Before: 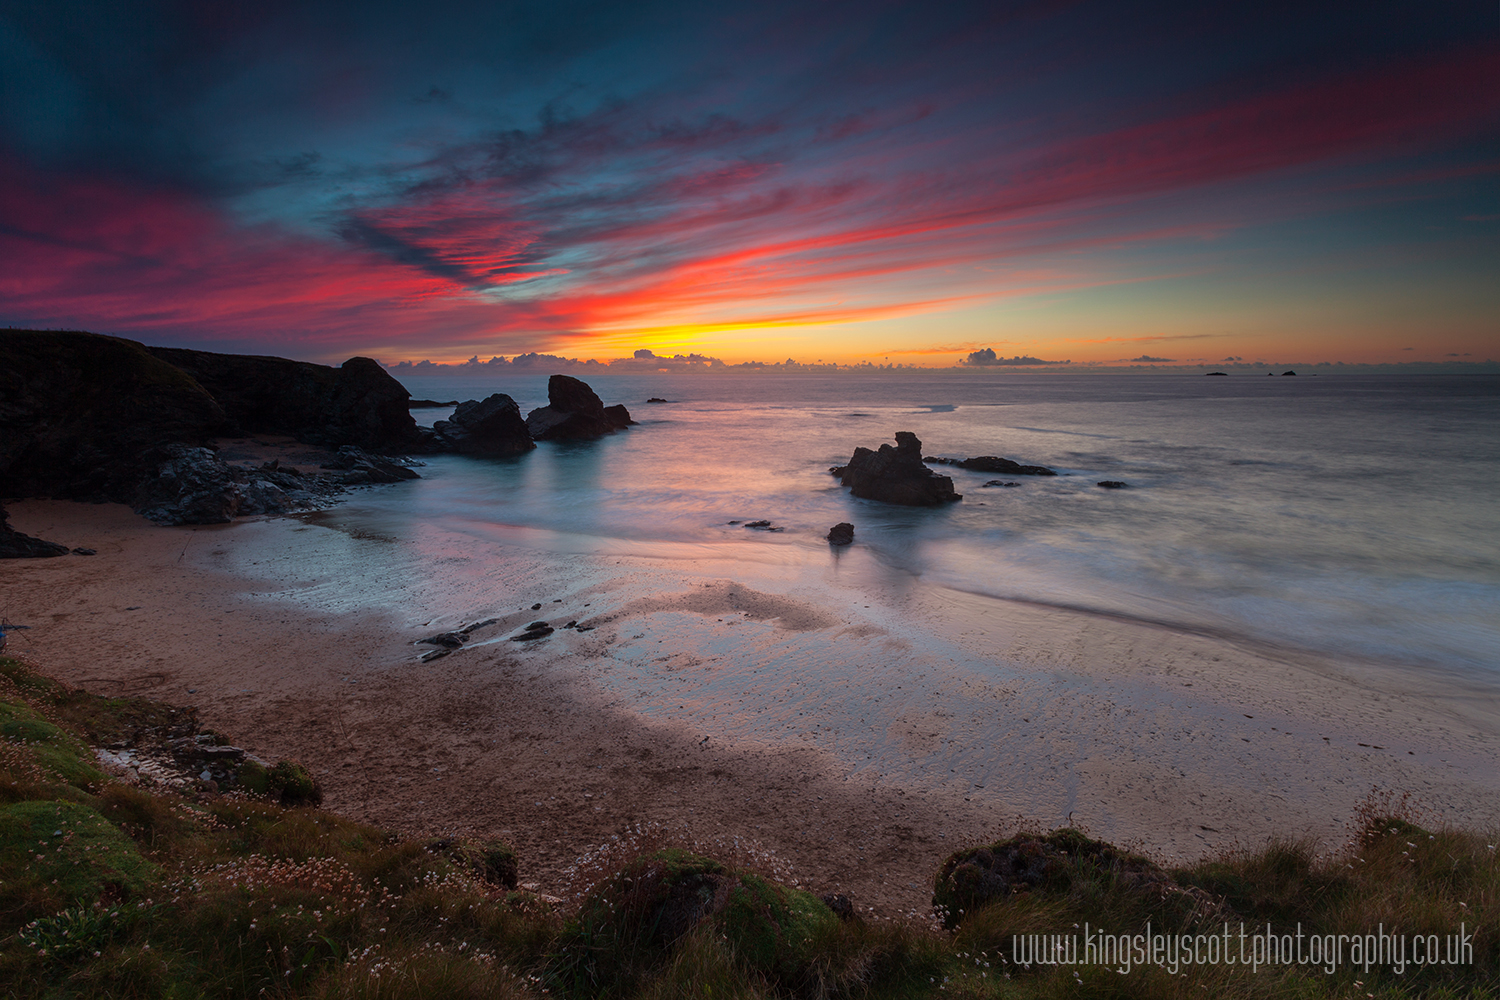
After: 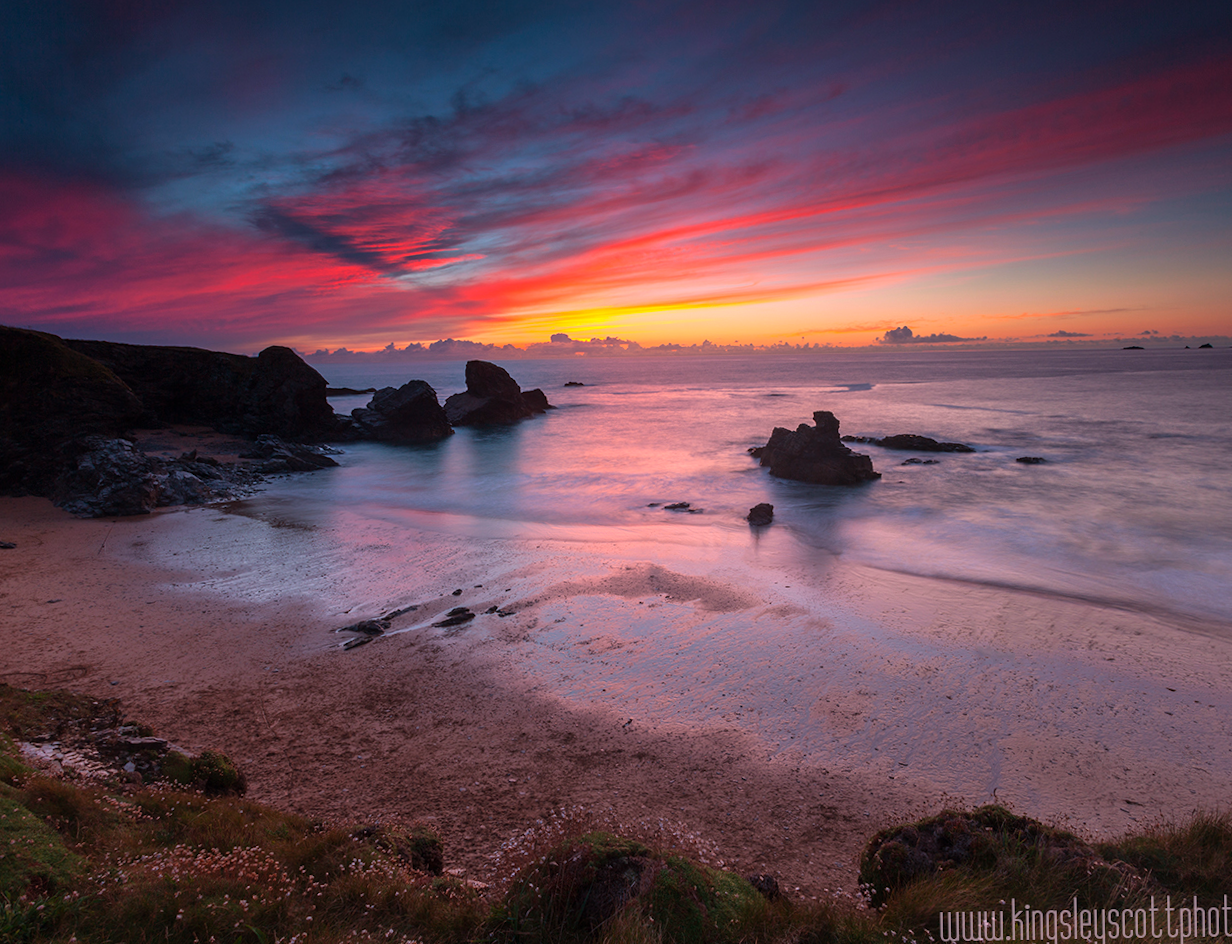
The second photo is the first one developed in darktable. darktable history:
white balance: red 1.188, blue 1.11
crop and rotate: angle 1°, left 4.281%, top 0.642%, right 11.383%, bottom 2.486%
